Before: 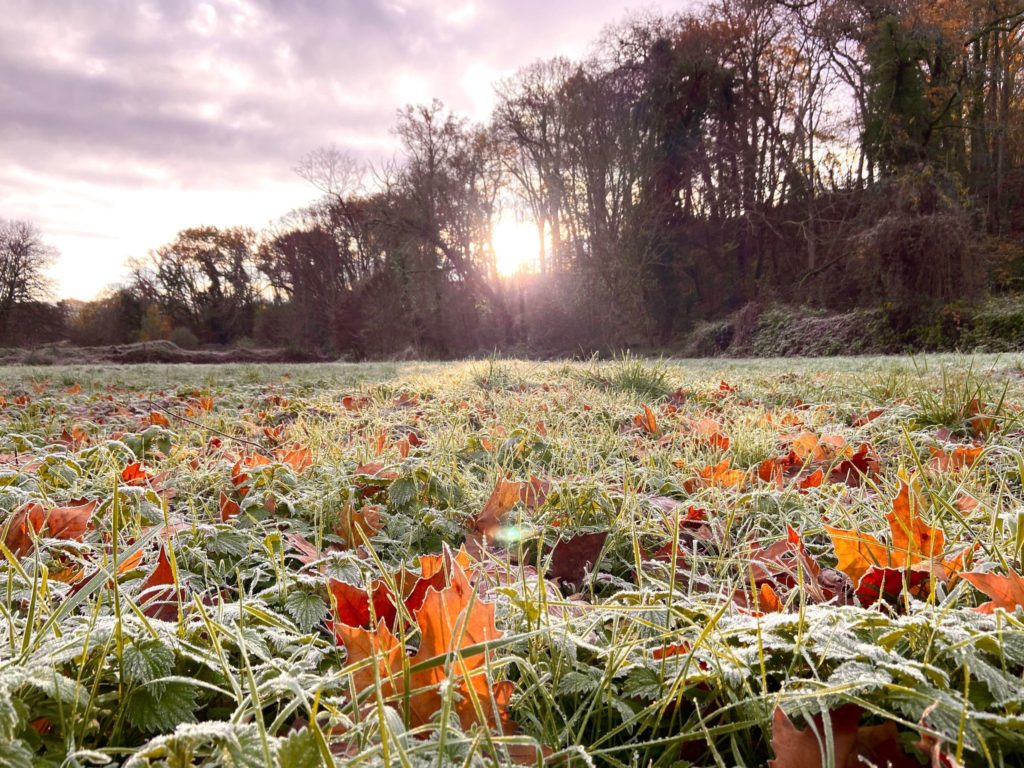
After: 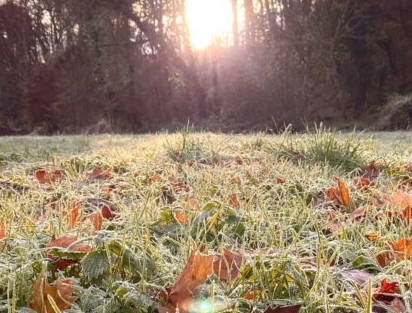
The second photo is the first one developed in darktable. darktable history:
exposure: compensate highlight preservation false
crop: left 30.039%, top 29.664%, right 29.692%, bottom 29.512%
